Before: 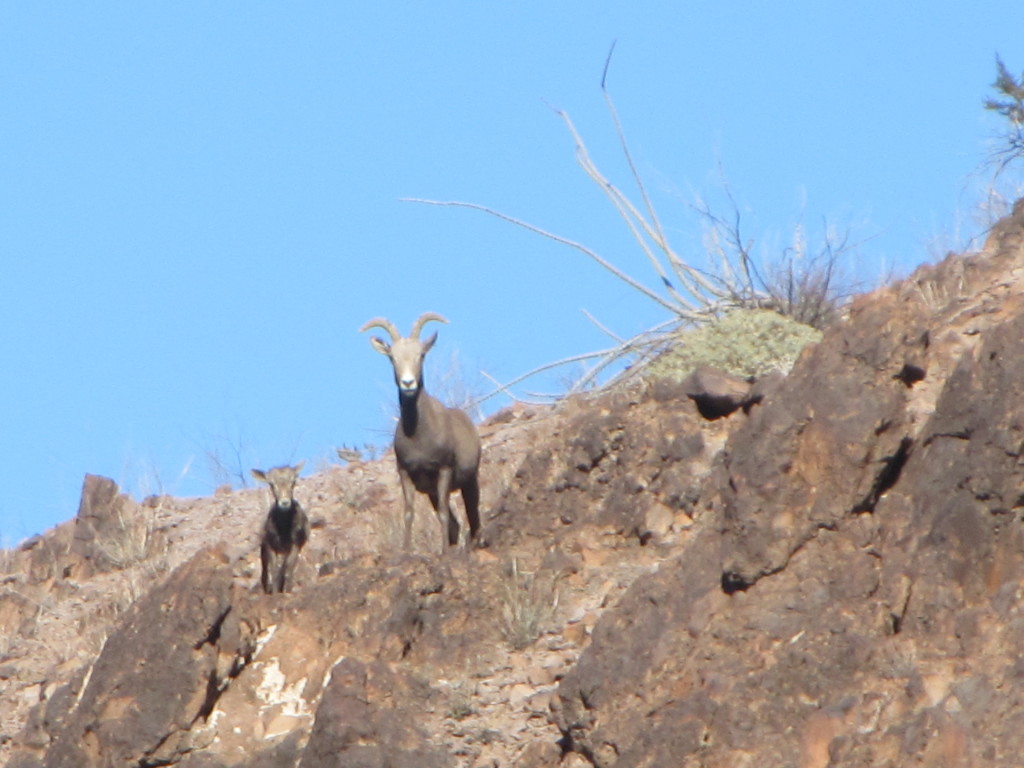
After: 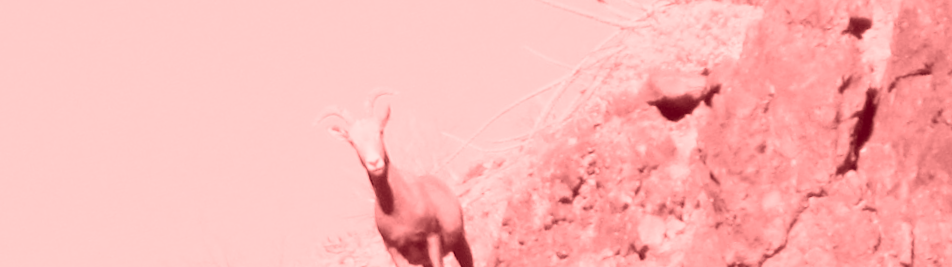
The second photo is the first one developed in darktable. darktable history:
filmic rgb: black relative exposure -7.65 EV, white relative exposure 4.56 EV, hardness 3.61
rotate and perspective: rotation -14.8°, crop left 0.1, crop right 0.903, crop top 0.25, crop bottom 0.748
exposure: black level correction 0.001, compensate highlight preservation false
tone curve: curves: ch0 [(0, 0.023) (0.113, 0.081) (0.204, 0.197) (0.498, 0.608) (0.709, 0.819) (0.984, 0.961)]; ch1 [(0, 0) (0.172, 0.123) (0.317, 0.272) (0.414, 0.382) (0.476, 0.479) (0.505, 0.501) (0.528, 0.54) (0.618, 0.647) (0.709, 0.764) (1, 1)]; ch2 [(0, 0) (0.411, 0.424) (0.492, 0.502) (0.521, 0.521) (0.55, 0.576) (0.686, 0.638) (1, 1)], color space Lab, independent channels, preserve colors none
crop and rotate: top 23.043%, bottom 23.437%
color balance rgb: perceptual saturation grading › global saturation 20%, perceptual saturation grading › highlights -25%, perceptual saturation grading › shadows 50%
lowpass: radius 0.1, contrast 0.85, saturation 1.1, unbound 0
colorize: saturation 60%, source mix 100%
